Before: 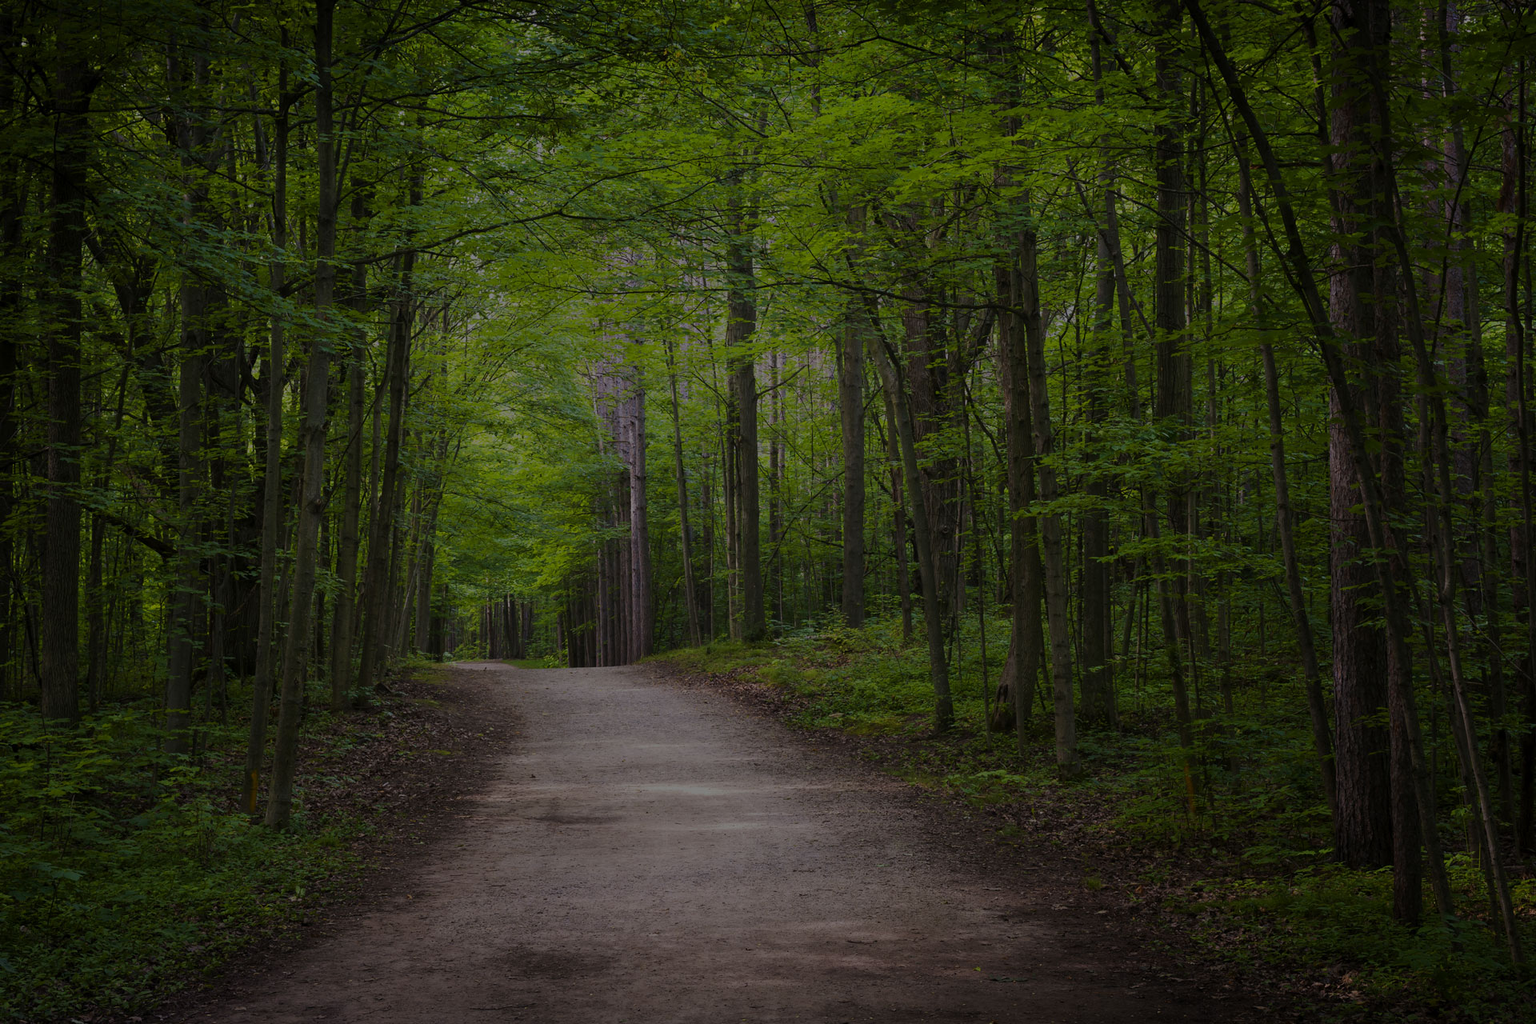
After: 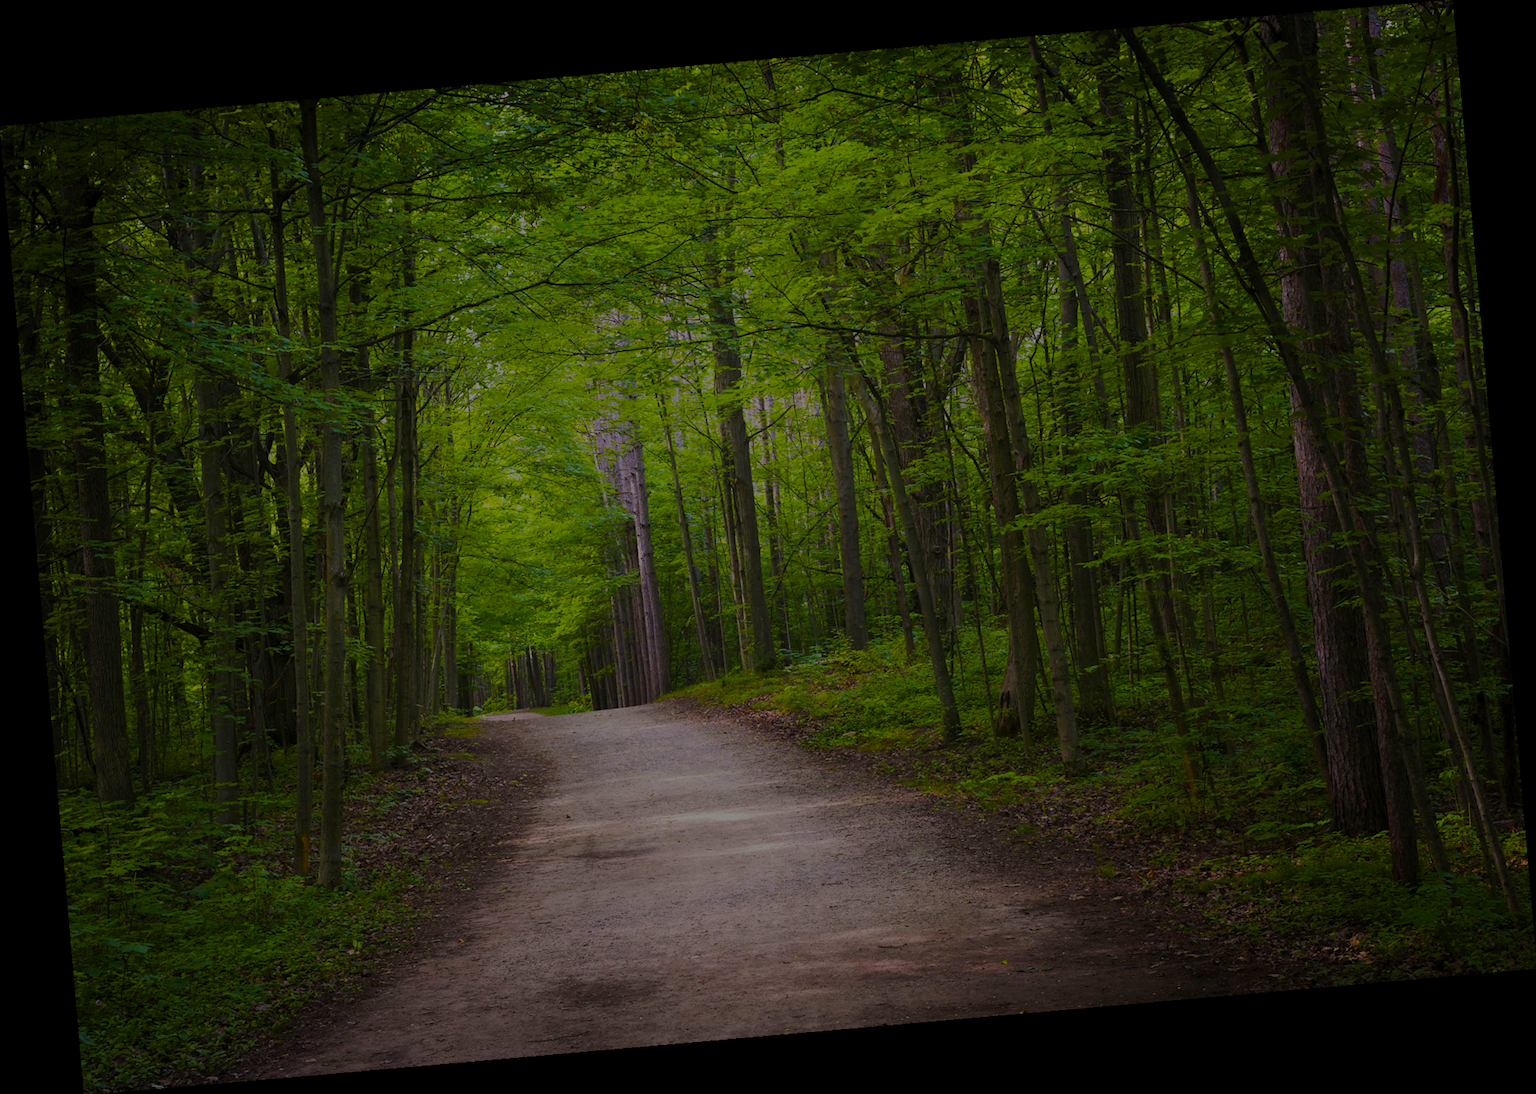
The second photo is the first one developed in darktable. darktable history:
color balance rgb: linear chroma grading › global chroma 15%, perceptual saturation grading › global saturation 30%
base curve: curves: ch0 [(0, 0) (0.235, 0.266) (0.503, 0.496) (0.786, 0.72) (1, 1)]
rotate and perspective: rotation -4.98°, automatic cropping off
